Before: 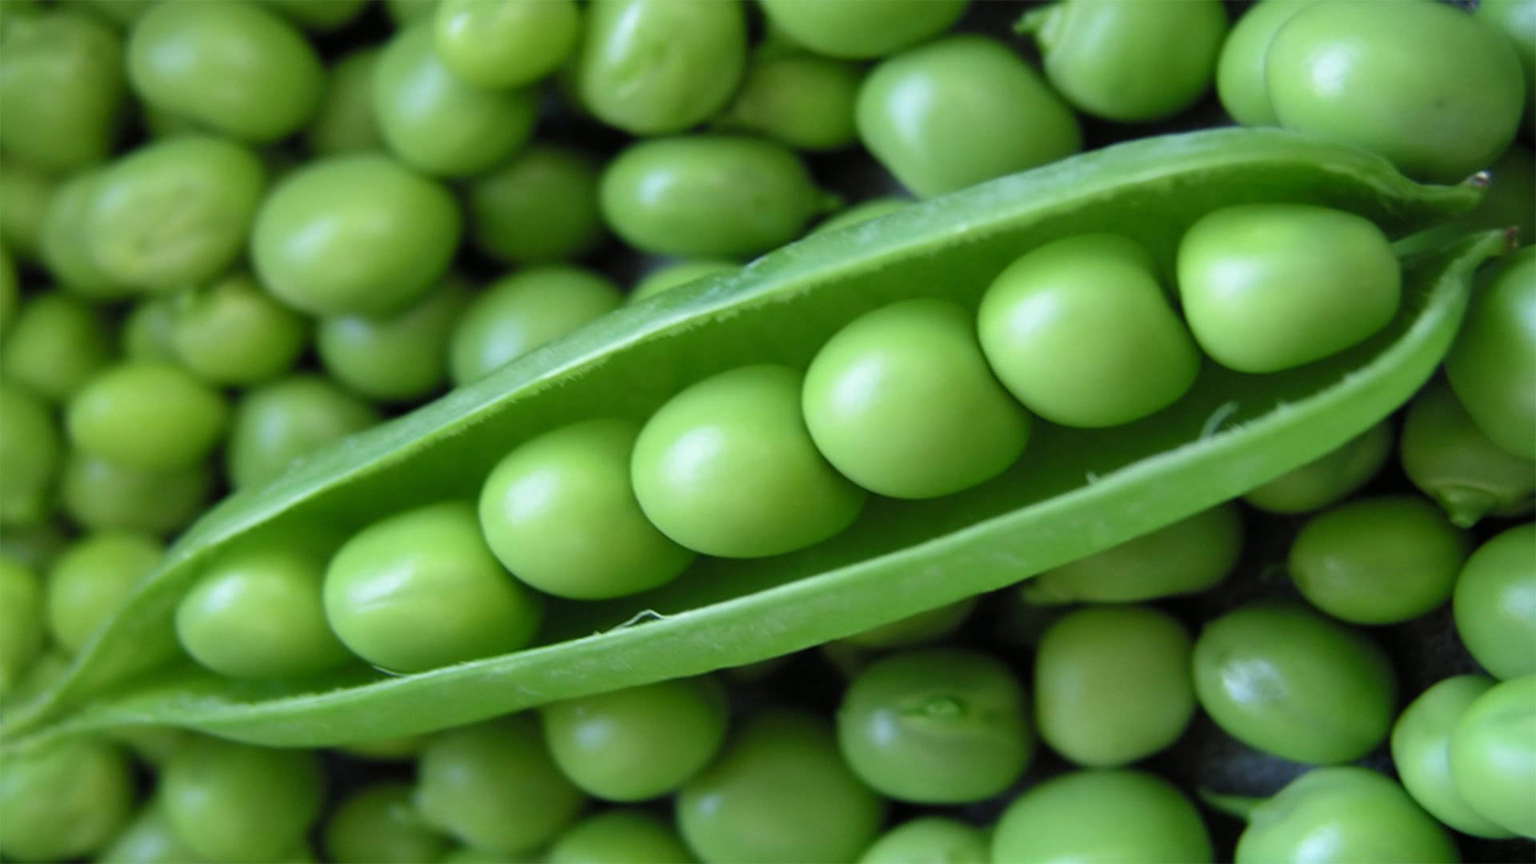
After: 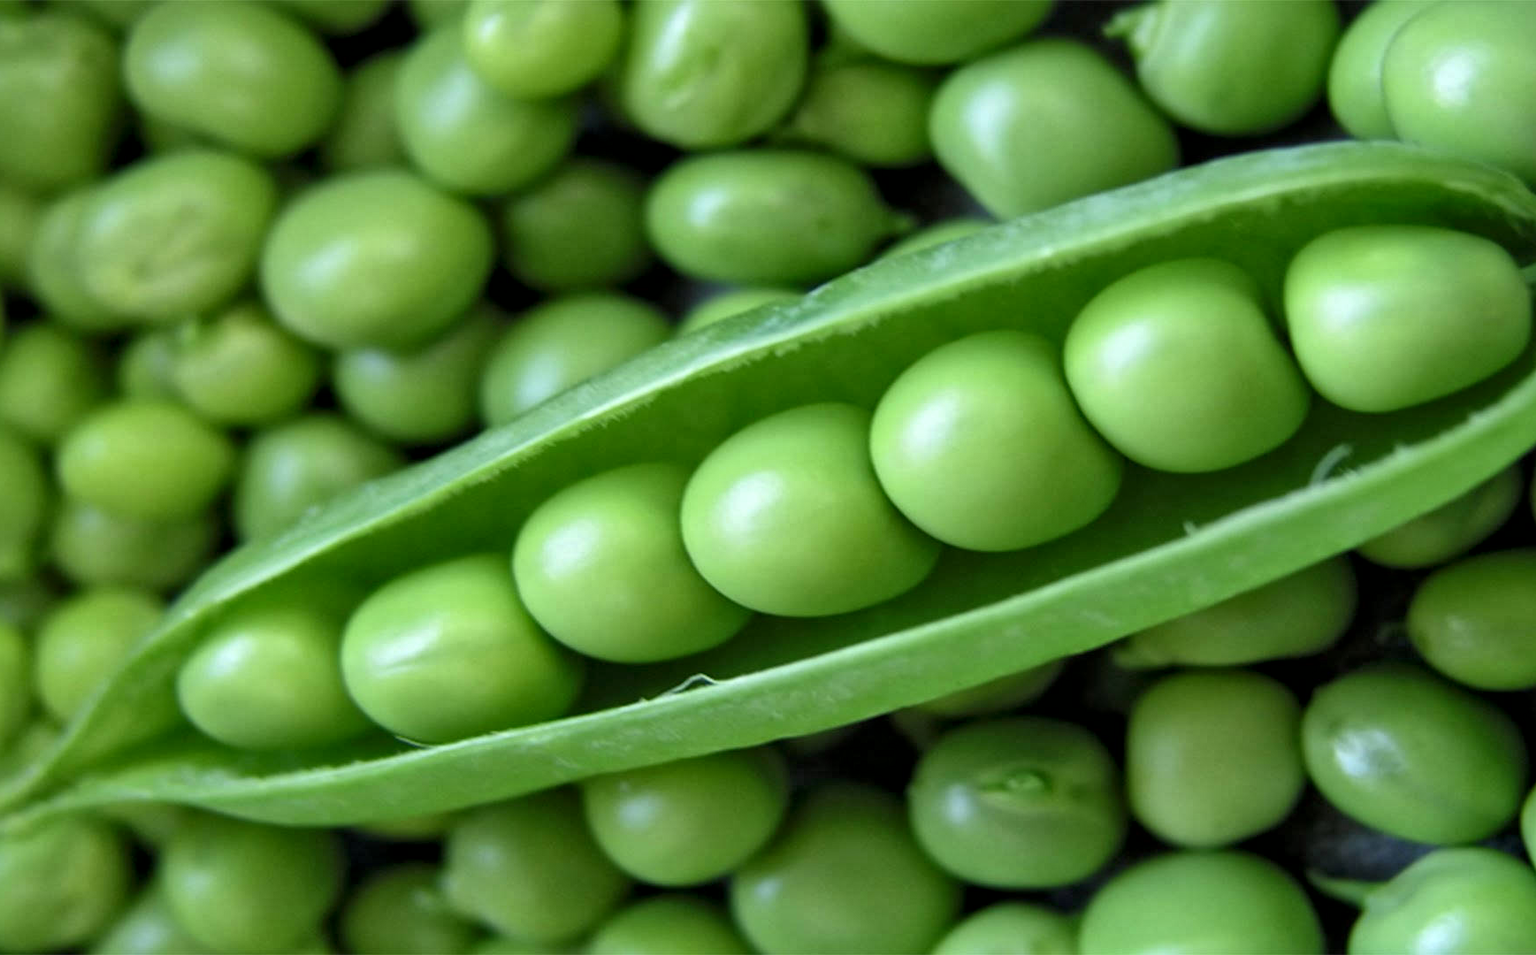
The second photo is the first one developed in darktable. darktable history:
local contrast: mode bilateral grid, contrast 19, coarseness 20, detail 150%, midtone range 0.2
crop and rotate: left 1.025%, right 8.481%
